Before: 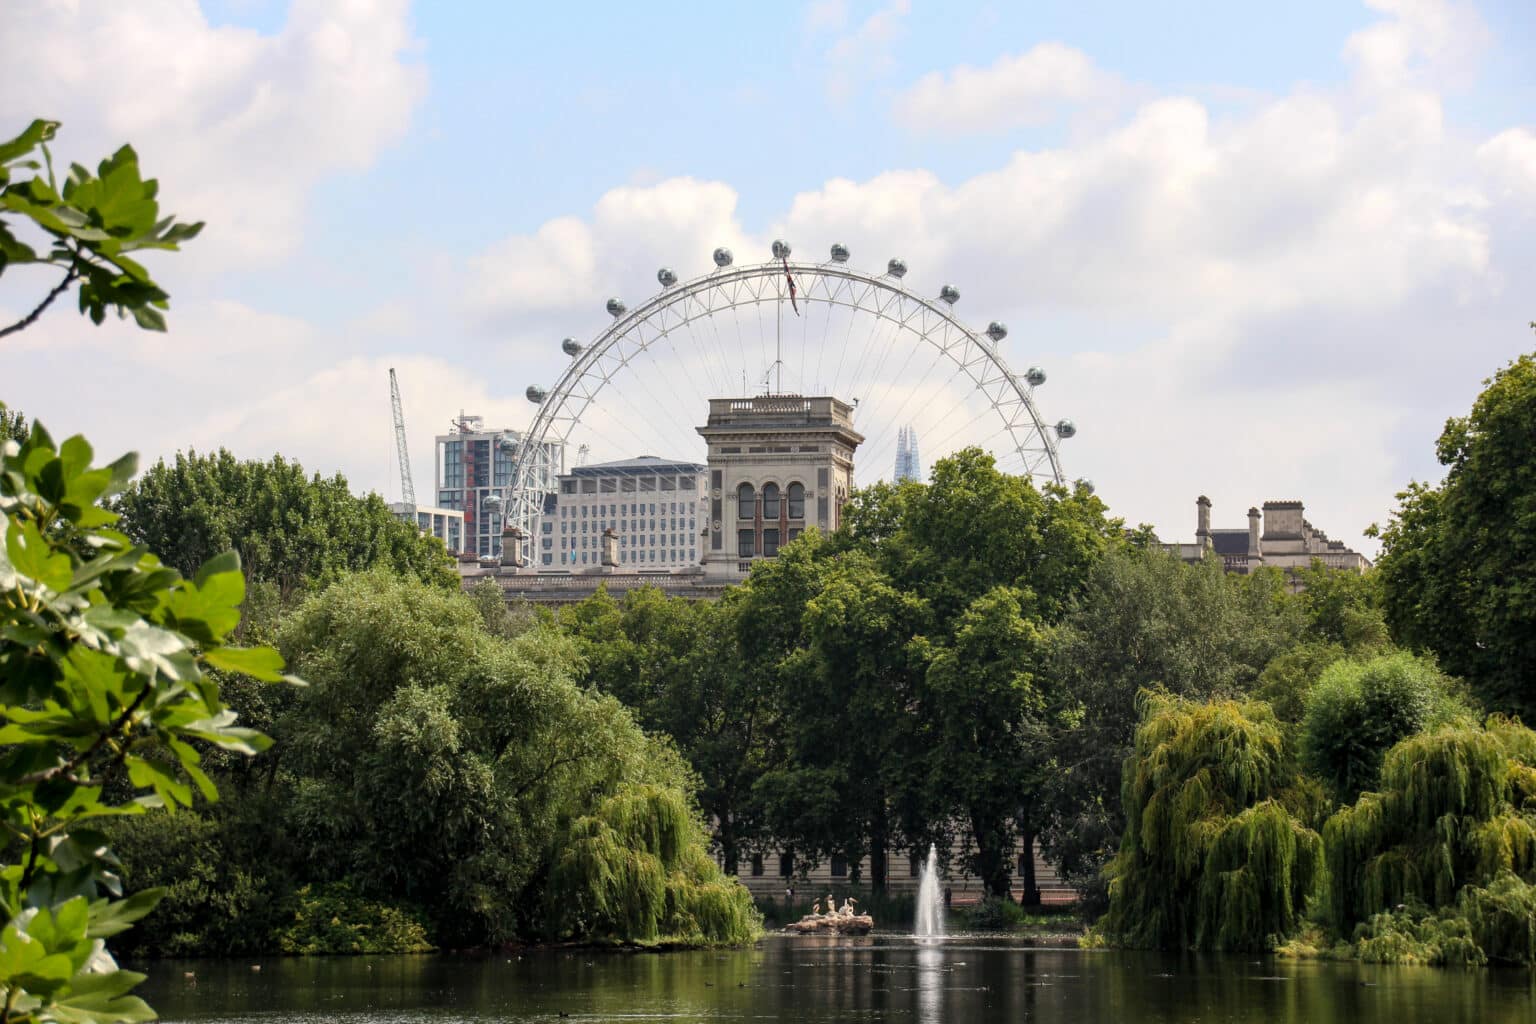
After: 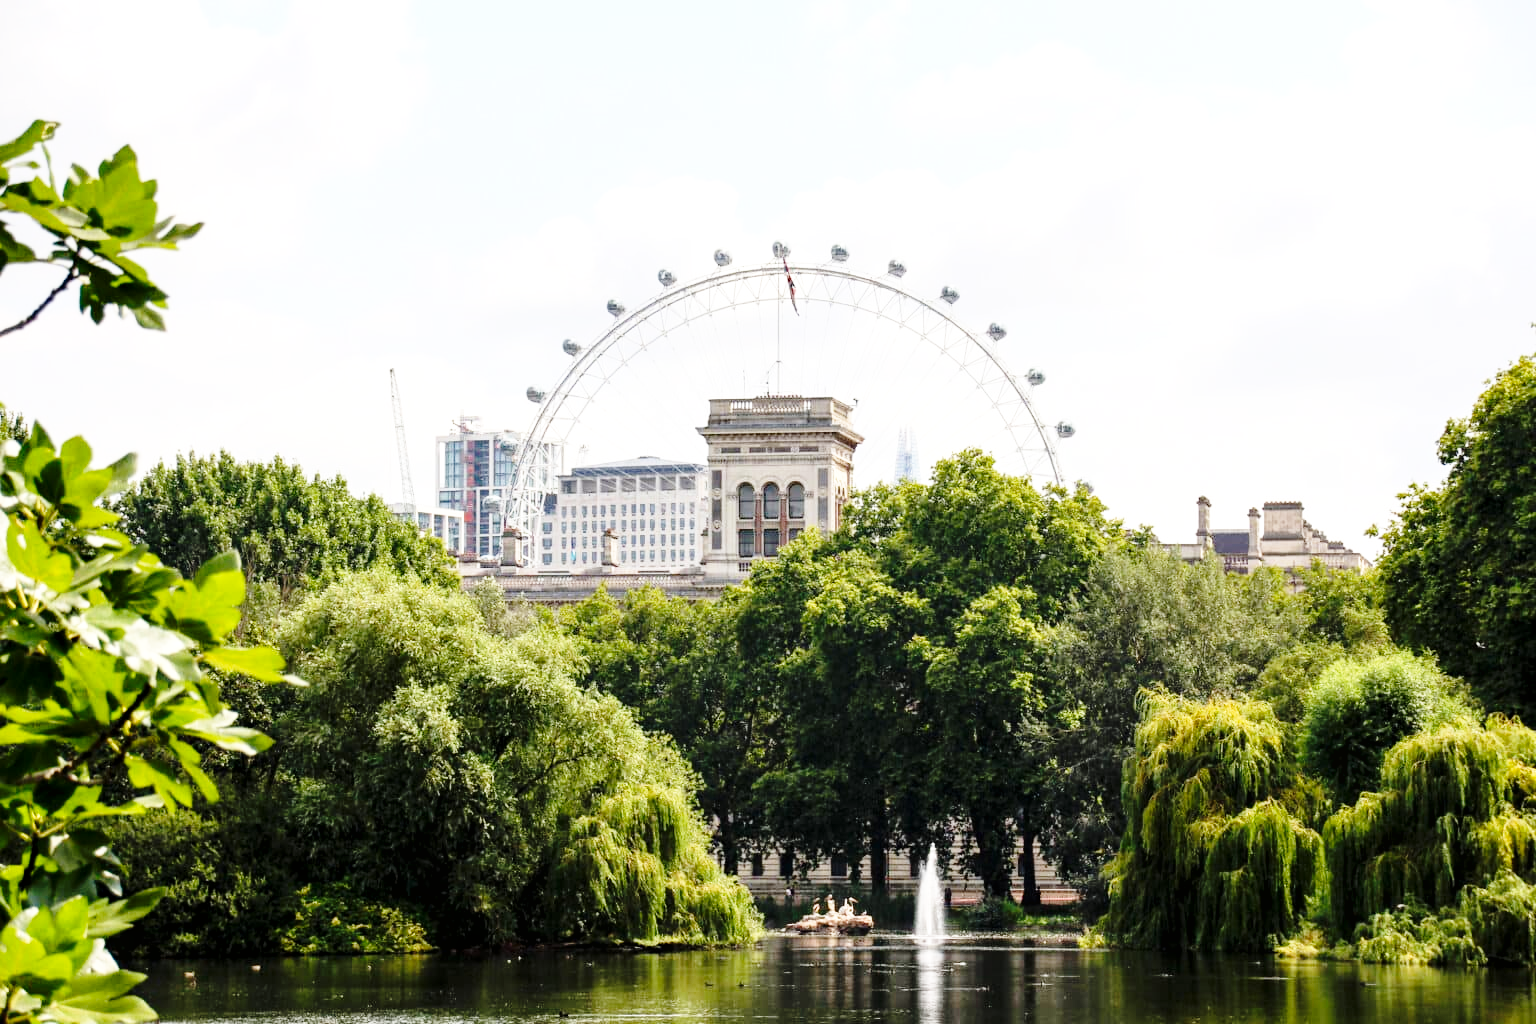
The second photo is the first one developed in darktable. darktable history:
exposure: black level correction 0.002, compensate highlight preservation false
base curve: curves: ch0 [(0, 0) (0.028, 0.03) (0.105, 0.232) (0.387, 0.748) (0.754, 0.968) (1, 1)], fusion 1, exposure shift 0.576, preserve colors none
